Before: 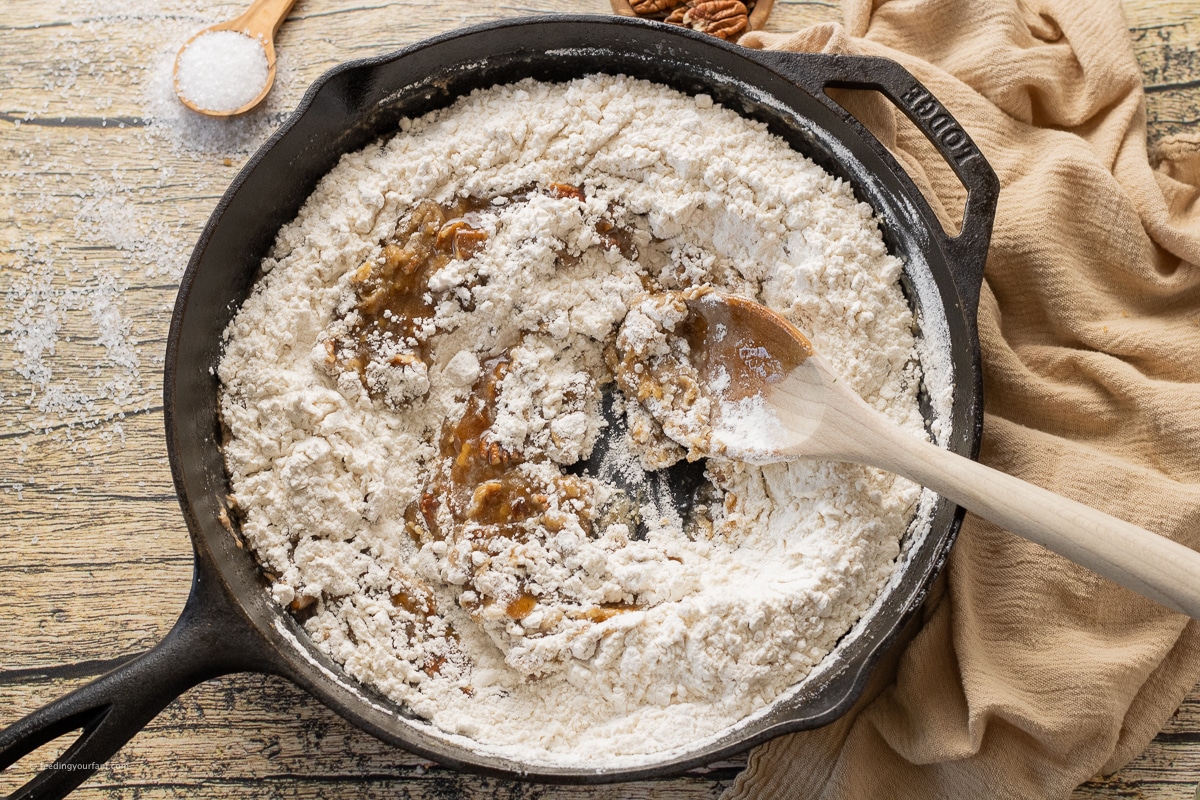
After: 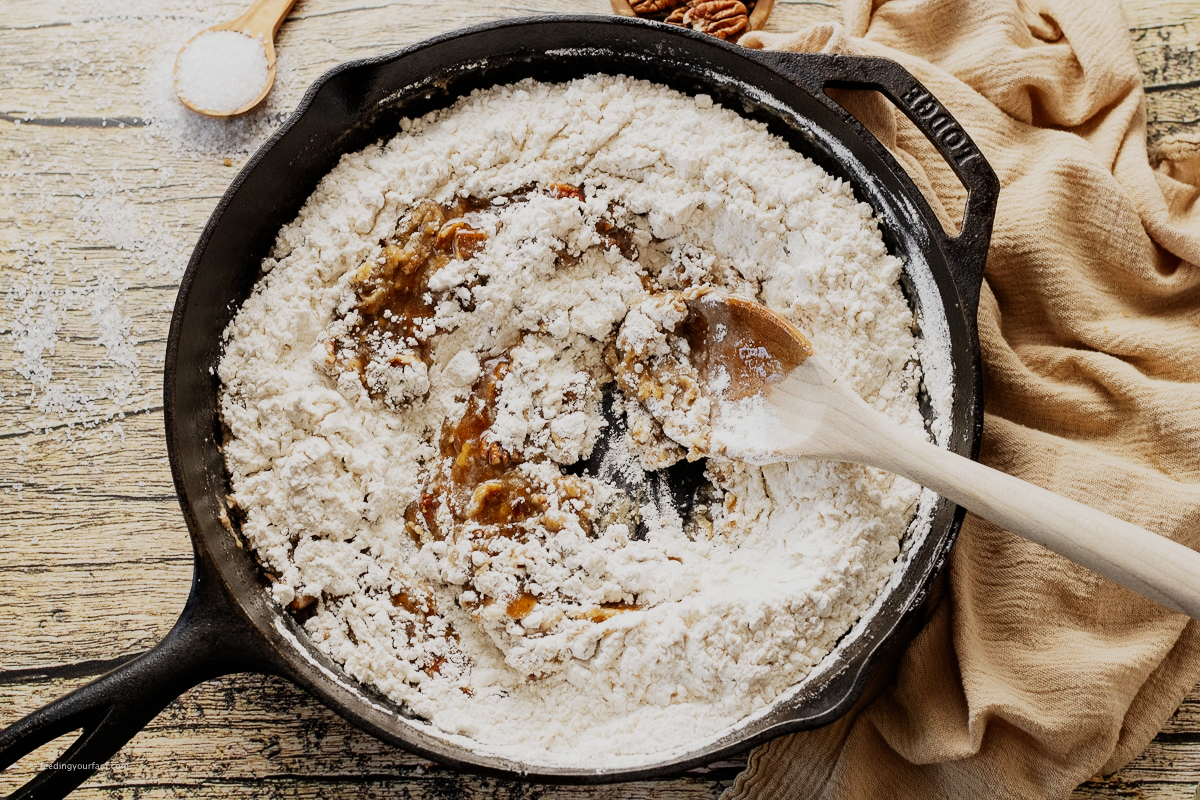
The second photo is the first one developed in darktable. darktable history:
sigmoid: contrast 1.69, skew -0.23, preserve hue 0%, red attenuation 0.1, red rotation 0.035, green attenuation 0.1, green rotation -0.017, blue attenuation 0.15, blue rotation -0.052, base primaries Rec2020
color balance rgb: linear chroma grading › global chroma -0.67%, saturation formula JzAzBz (2021)
